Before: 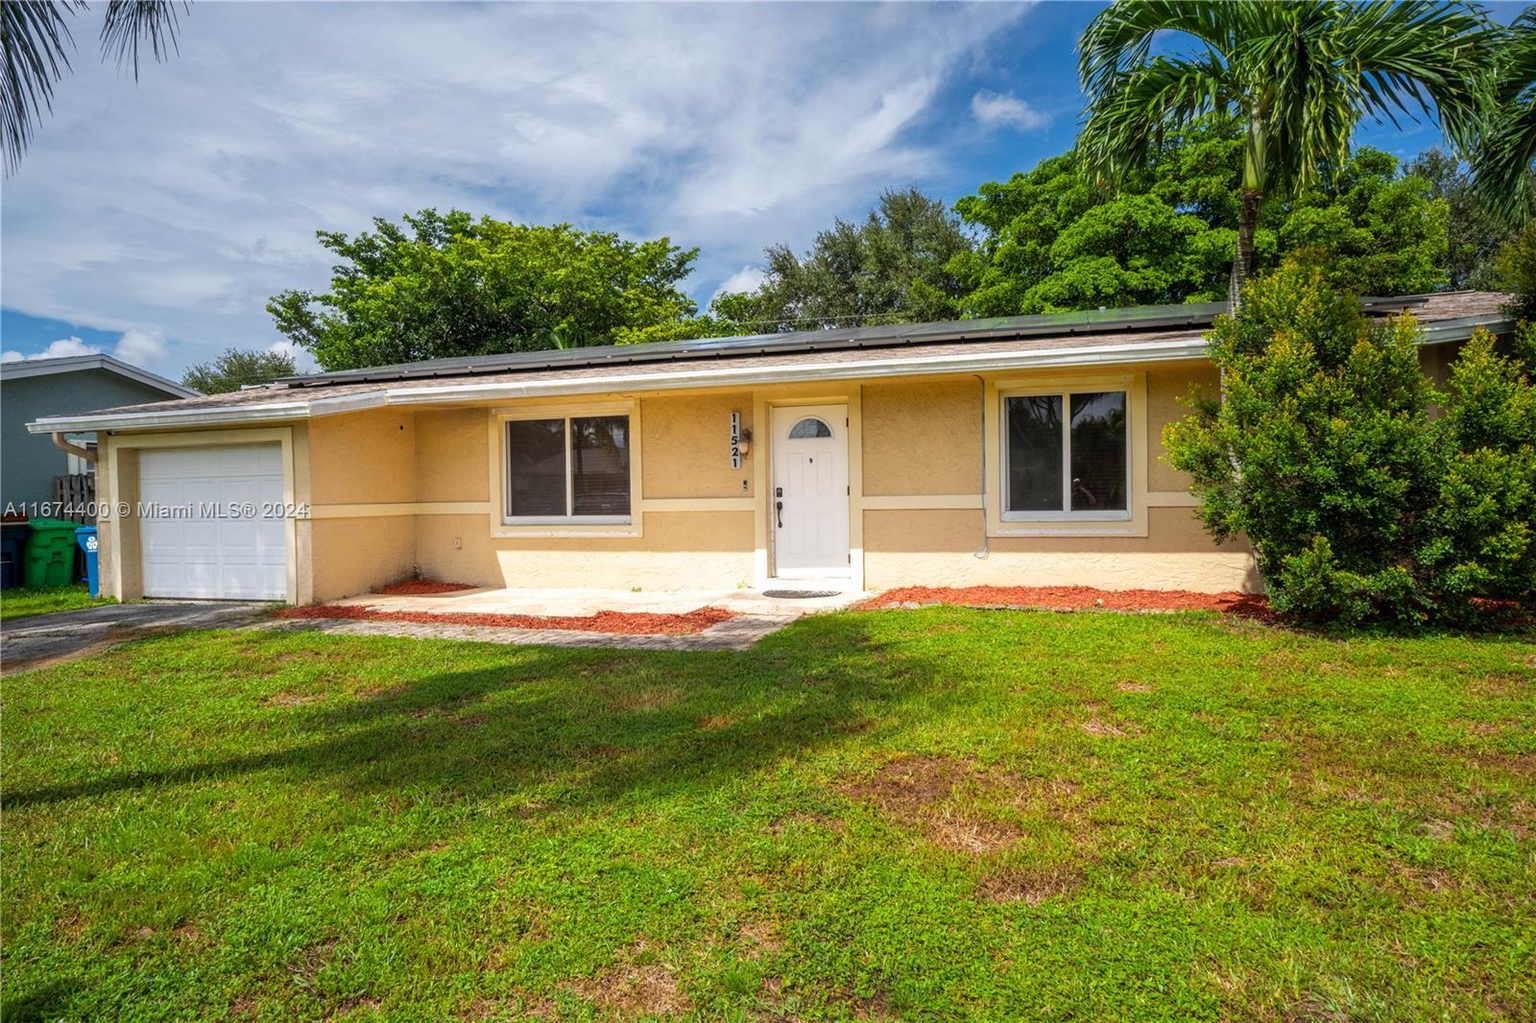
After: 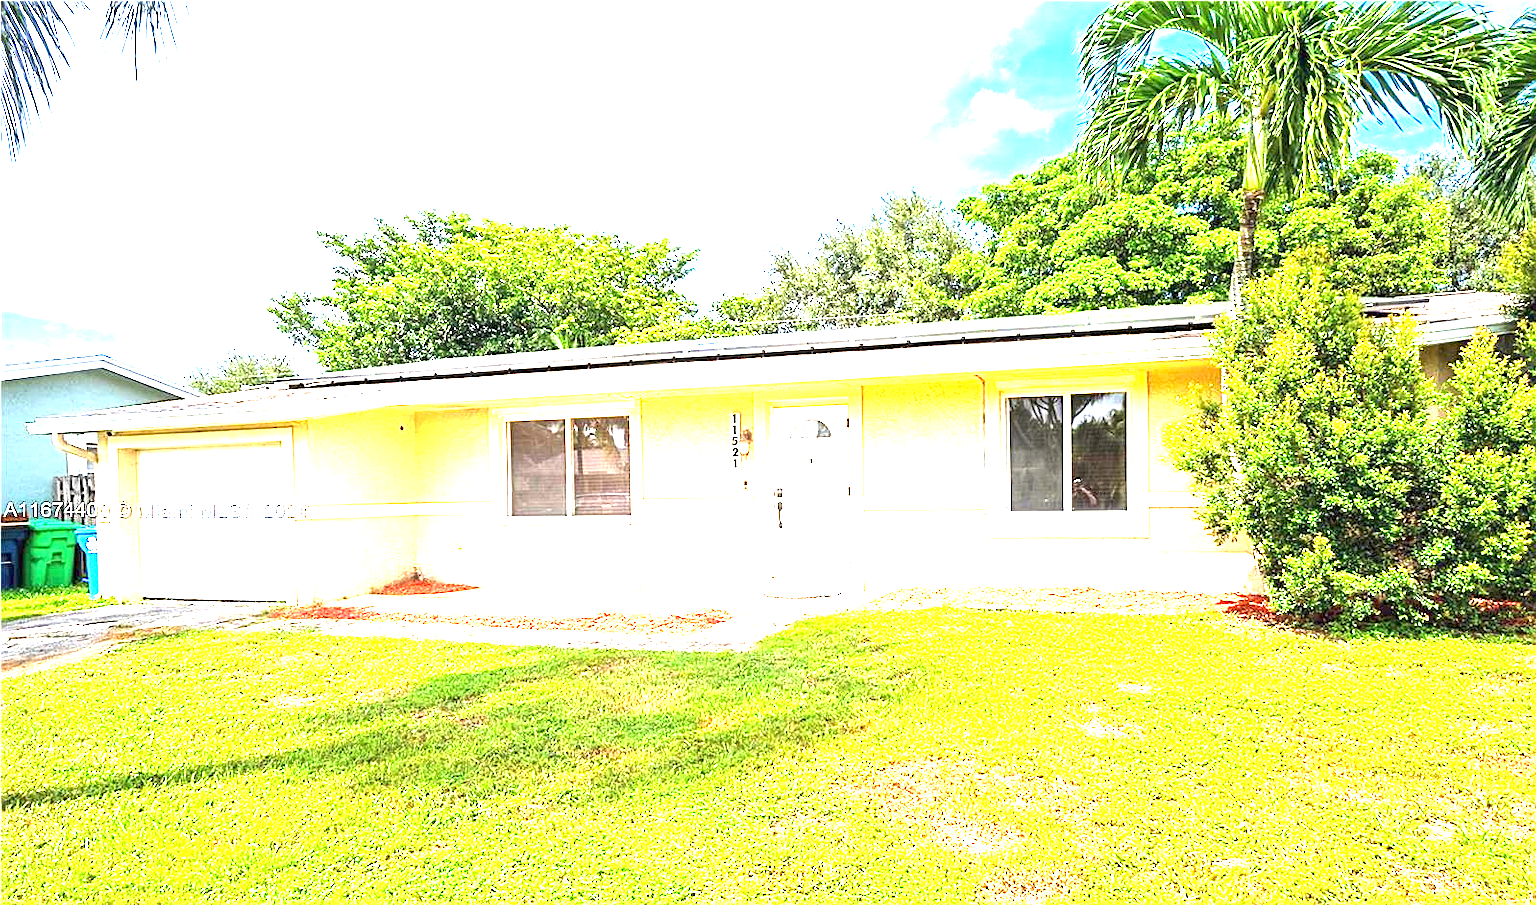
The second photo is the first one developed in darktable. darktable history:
crop and rotate: top 0%, bottom 11.49%
sharpen: on, module defaults
exposure: black level correction 0, exposure 0.5 EV, compensate exposure bias true, compensate highlight preservation false
